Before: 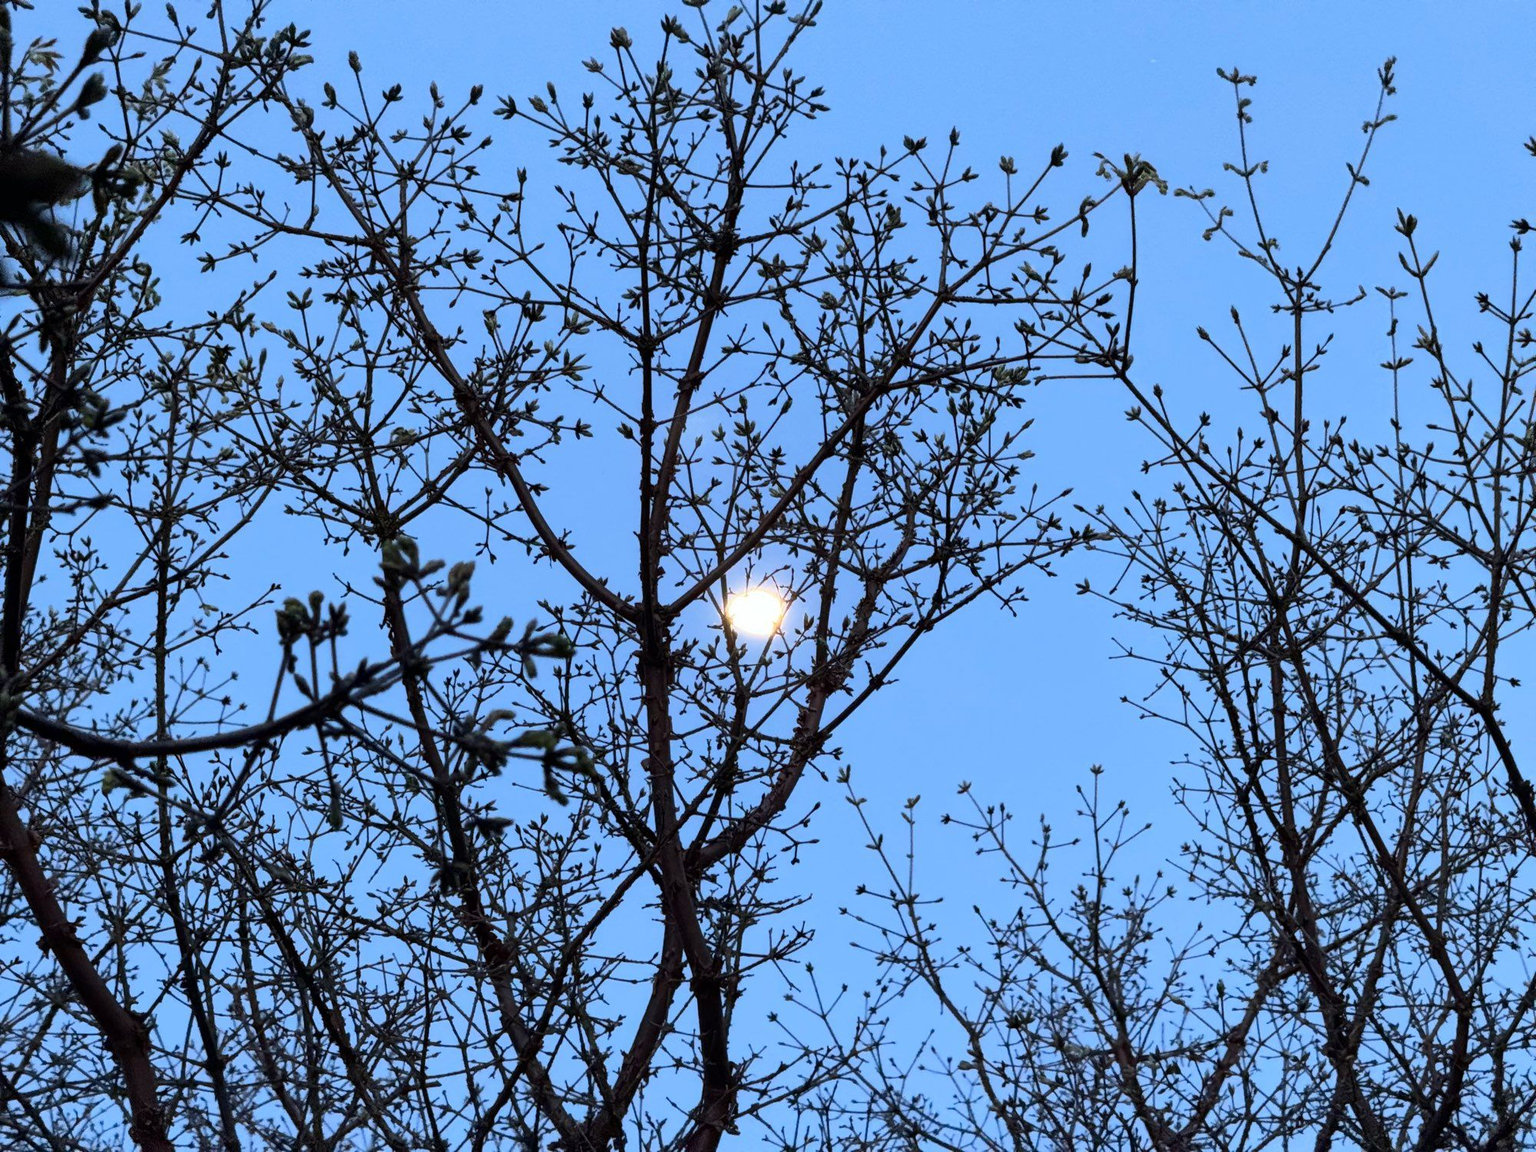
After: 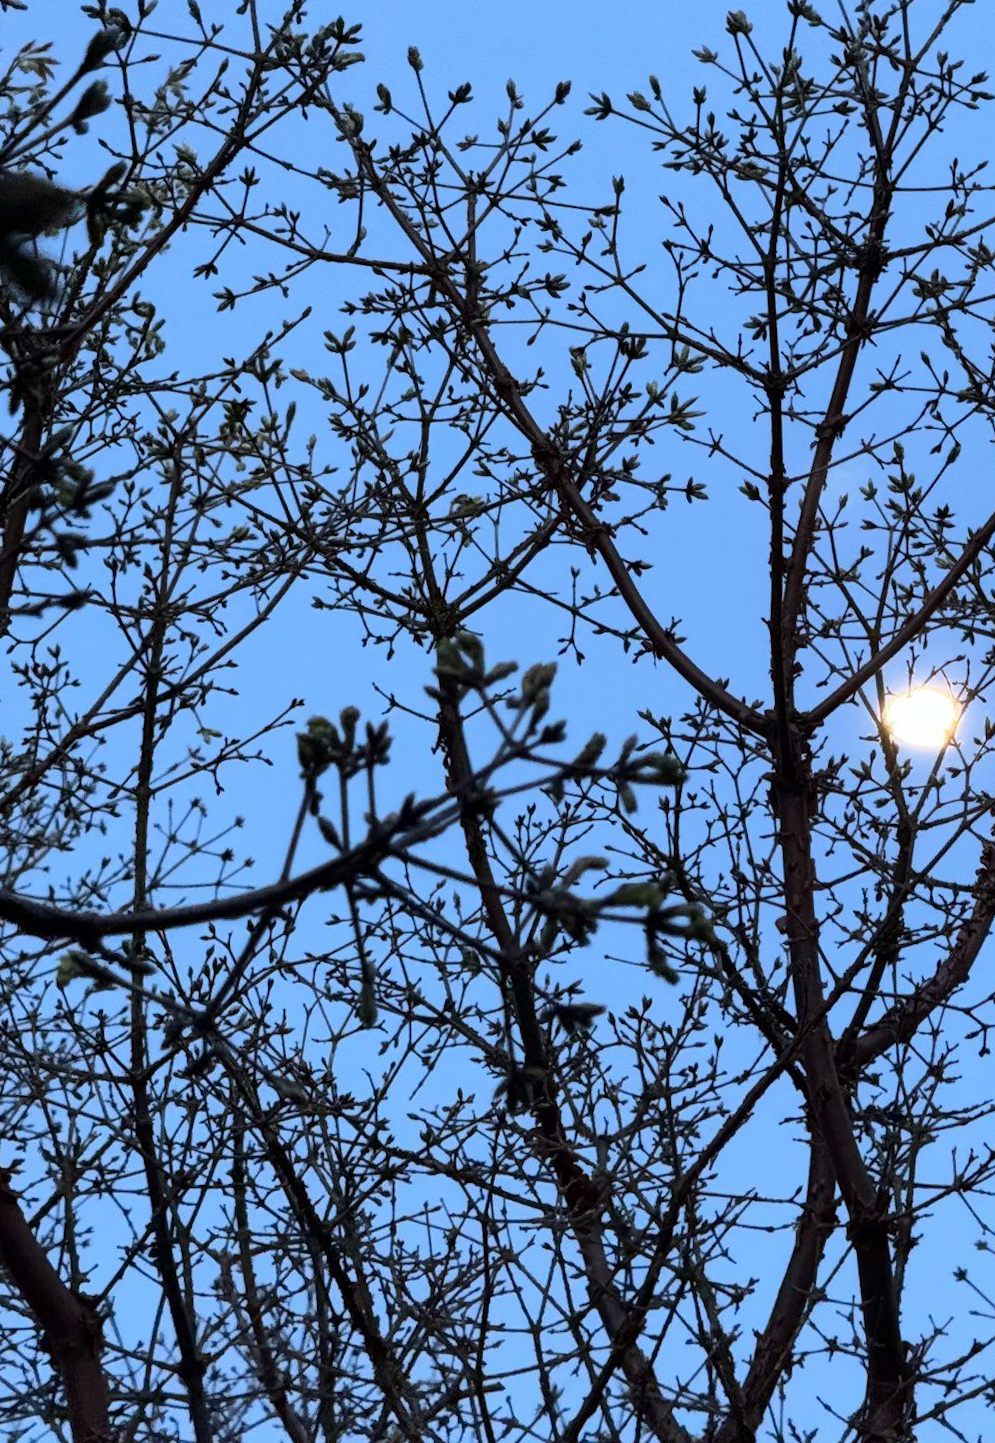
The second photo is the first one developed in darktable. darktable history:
crop: left 0.587%, right 45.588%, bottom 0.086%
rotate and perspective: rotation -1.68°, lens shift (vertical) -0.146, crop left 0.049, crop right 0.912, crop top 0.032, crop bottom 0.96
